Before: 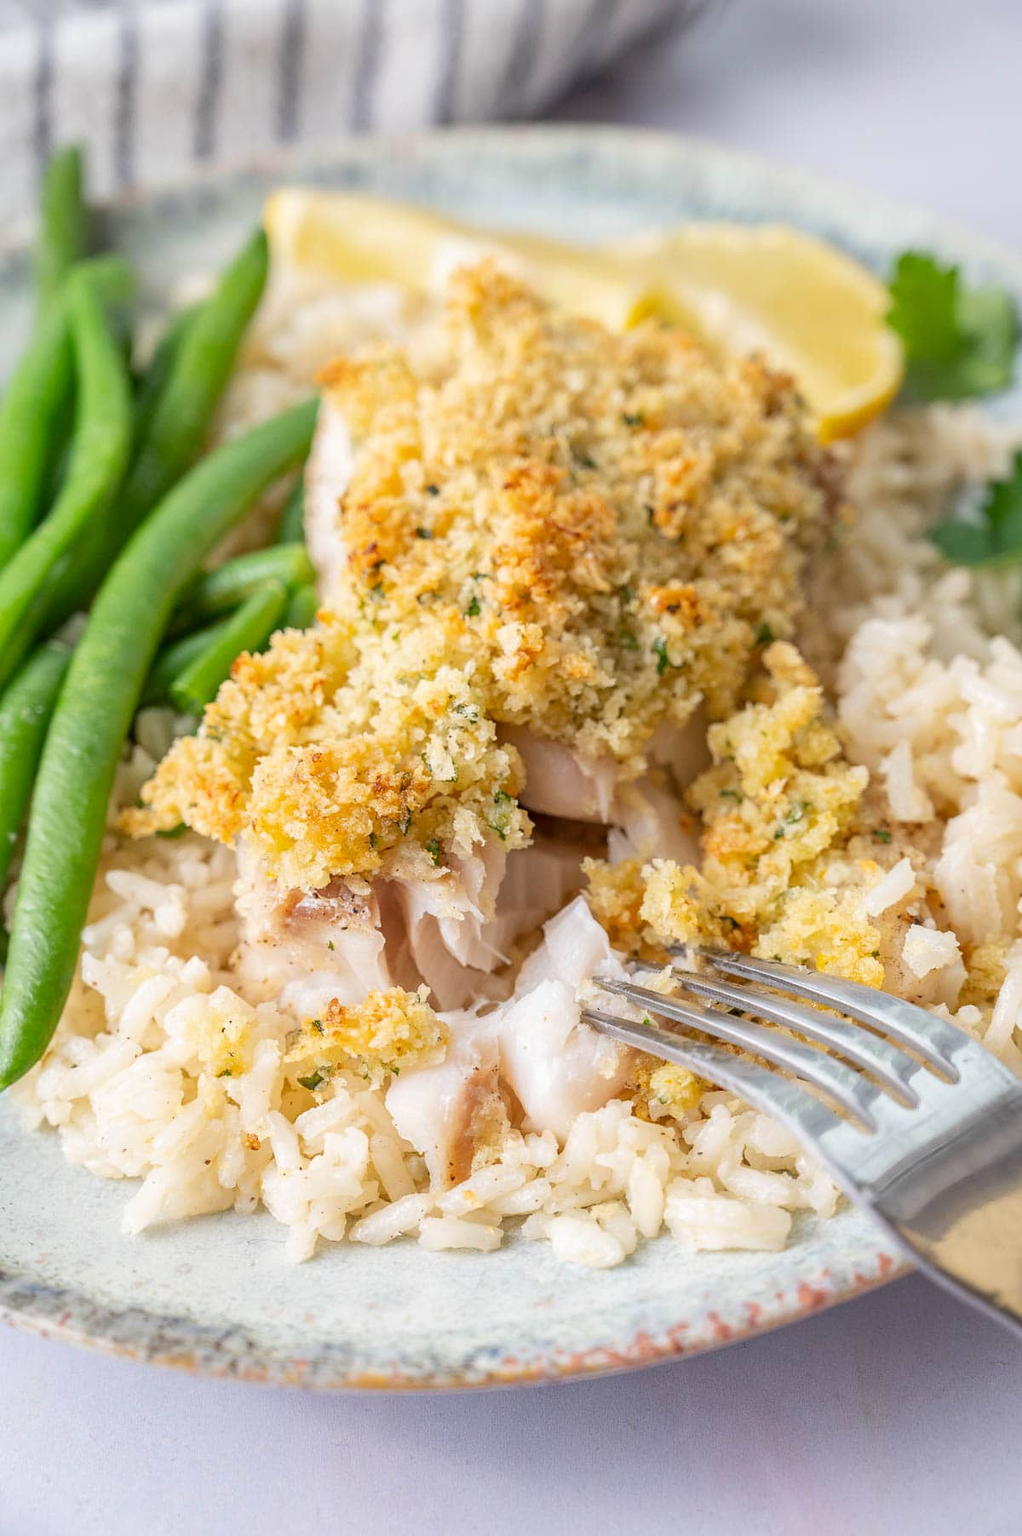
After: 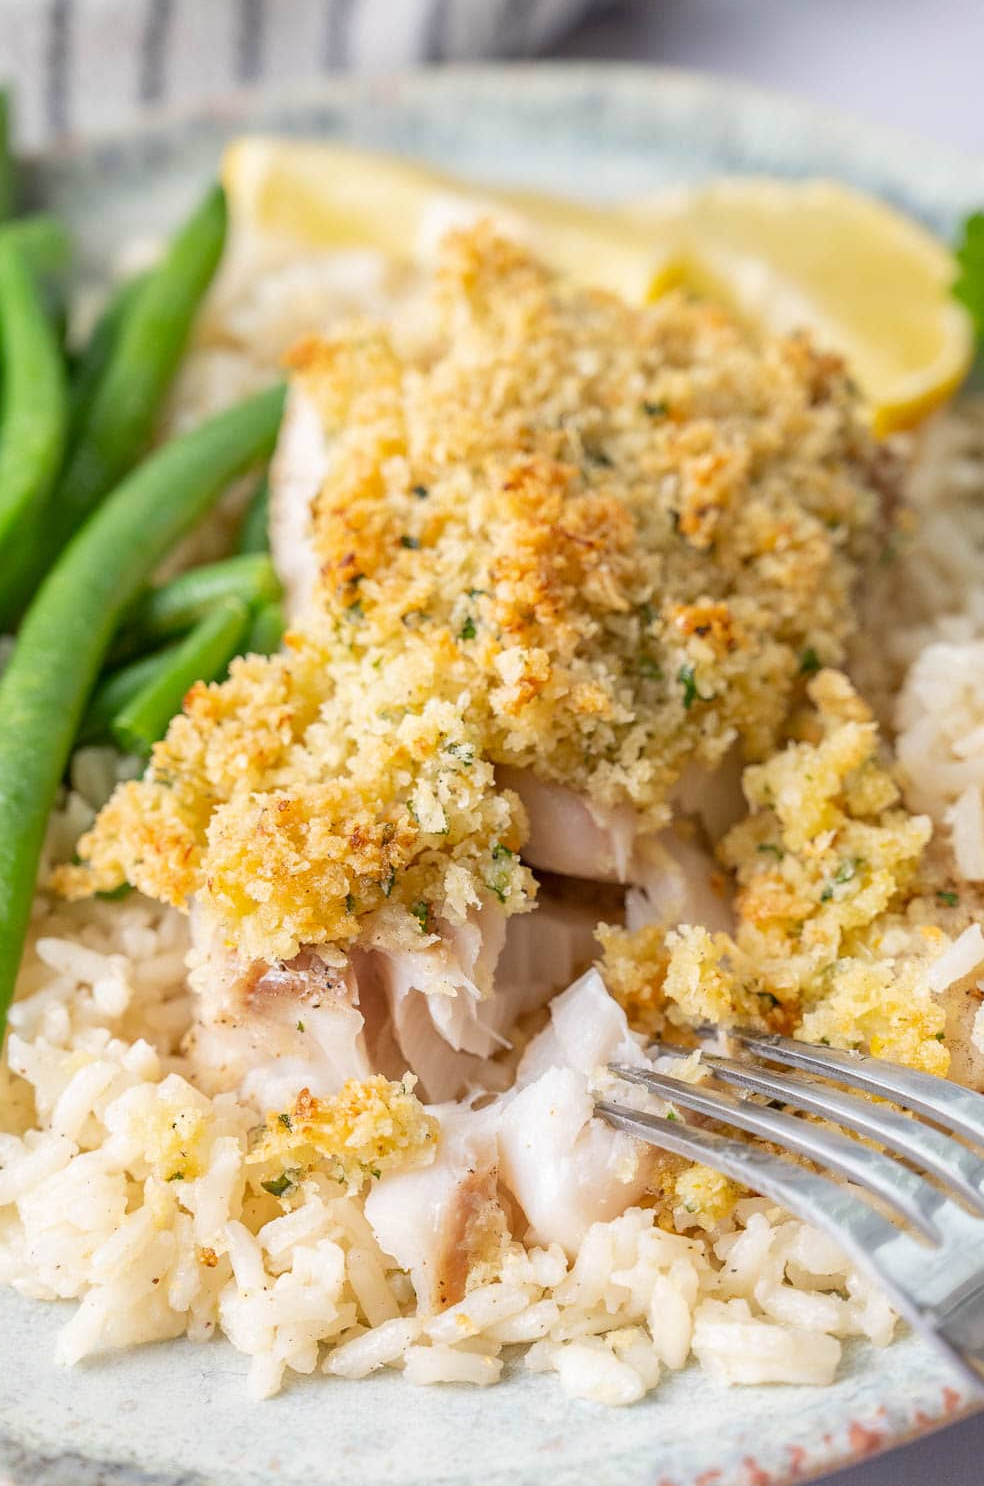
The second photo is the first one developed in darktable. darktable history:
crop and rotate: left 7.409%, top 4.685%, right 10.531%, bottom 12.938%
